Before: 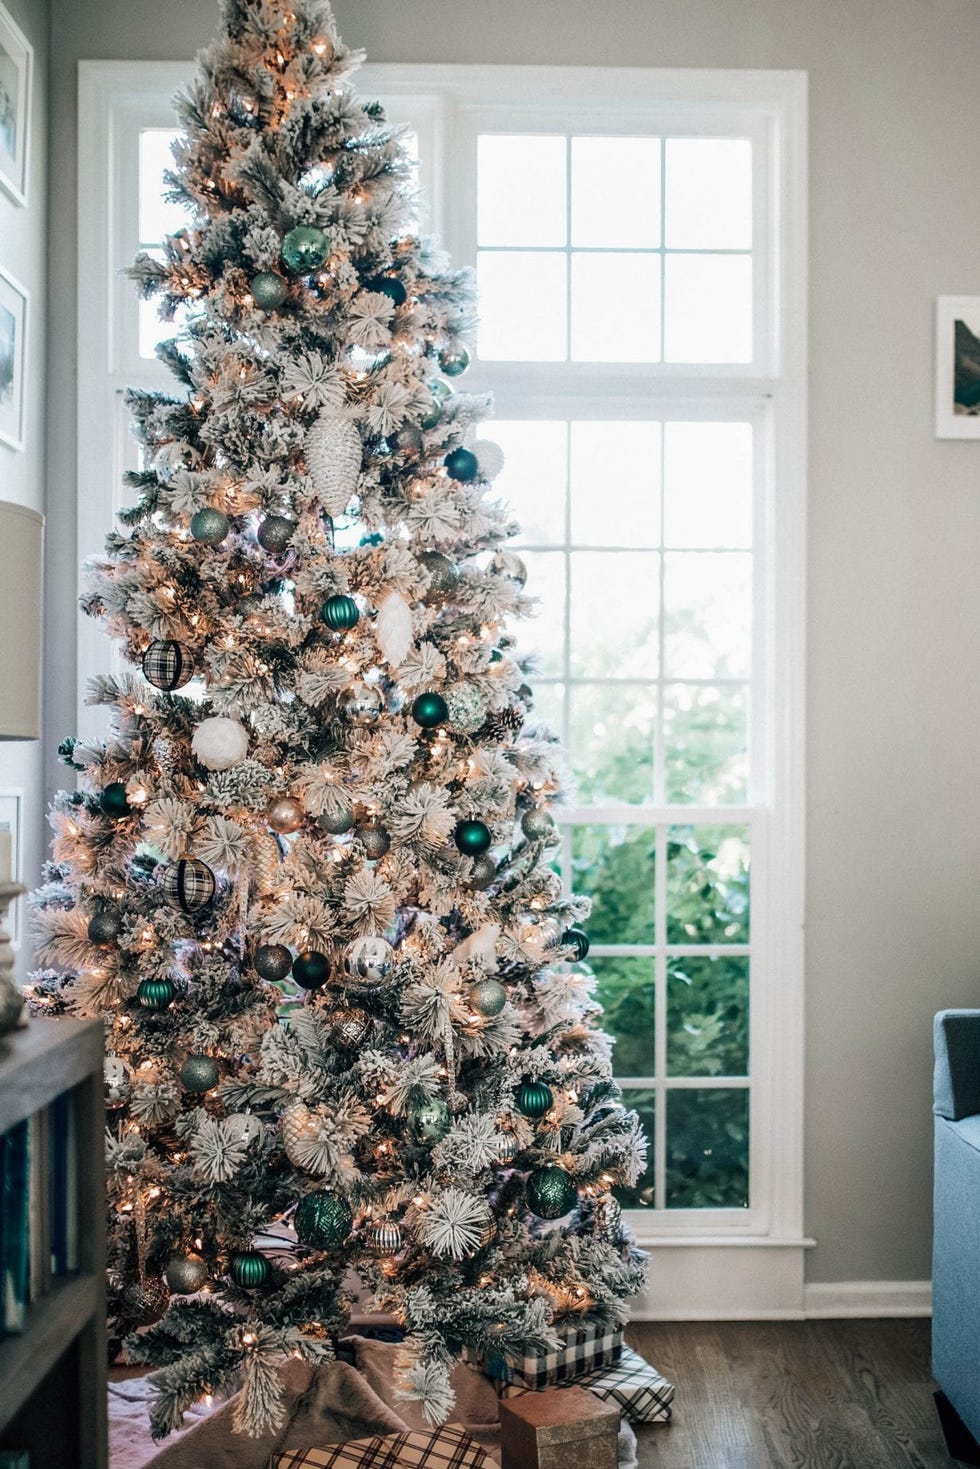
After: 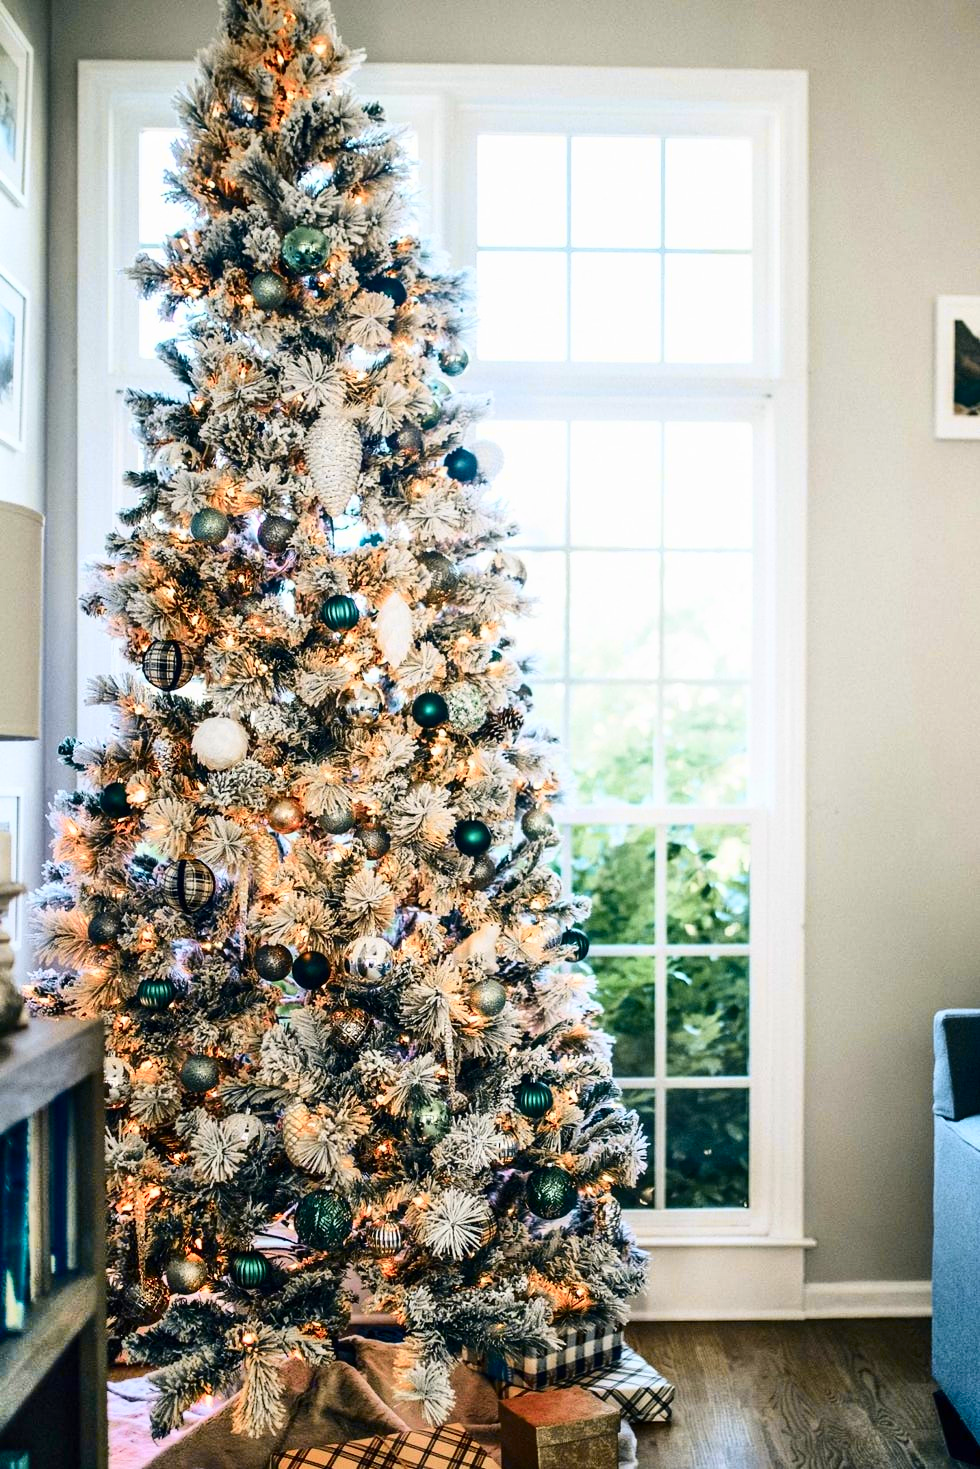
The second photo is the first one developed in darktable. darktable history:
shadows and highlights: shadows 75, highlights -25, soften with gaussian
tone curve: curves: ch0 [(0, 0) (0.074, 0.04) (0.157, 0.1) (0.472, 0.515) (0.635, 0.731) (0.768, 0.878) (0.899, 0.969) (1, 1)]; ch1 [(0, 0) (0.08, 0.08) (0.3, 0.3) (0.5, 0.5) (0.539, 0.558) (0.586, 0.658) (0.69, 0.787) (0.92, 0.92) (1, 1)]; ch2 [(0, 0) (0.08, 0.08) (0.3, 0.3) (0.5, 0.5) (0.543, 0.597) (0.597, 0.679) (0.92, 0.92) (1, 1)], color space Lab, independent channels, preserve colors none
